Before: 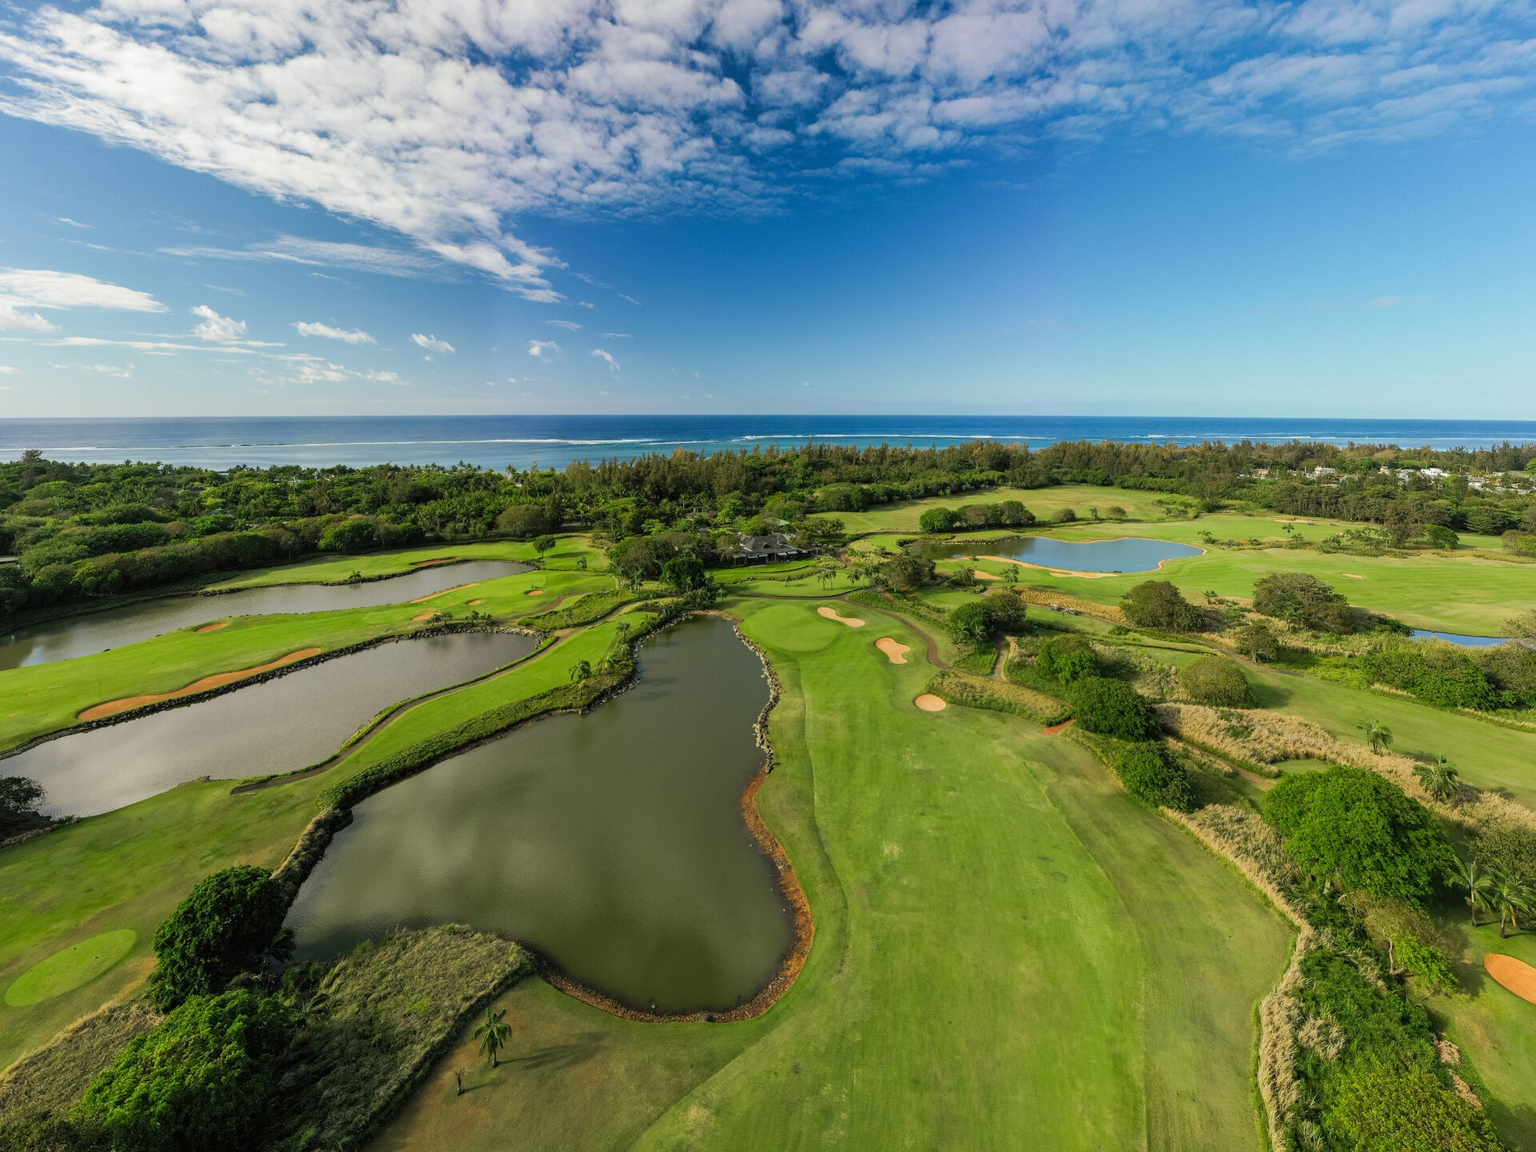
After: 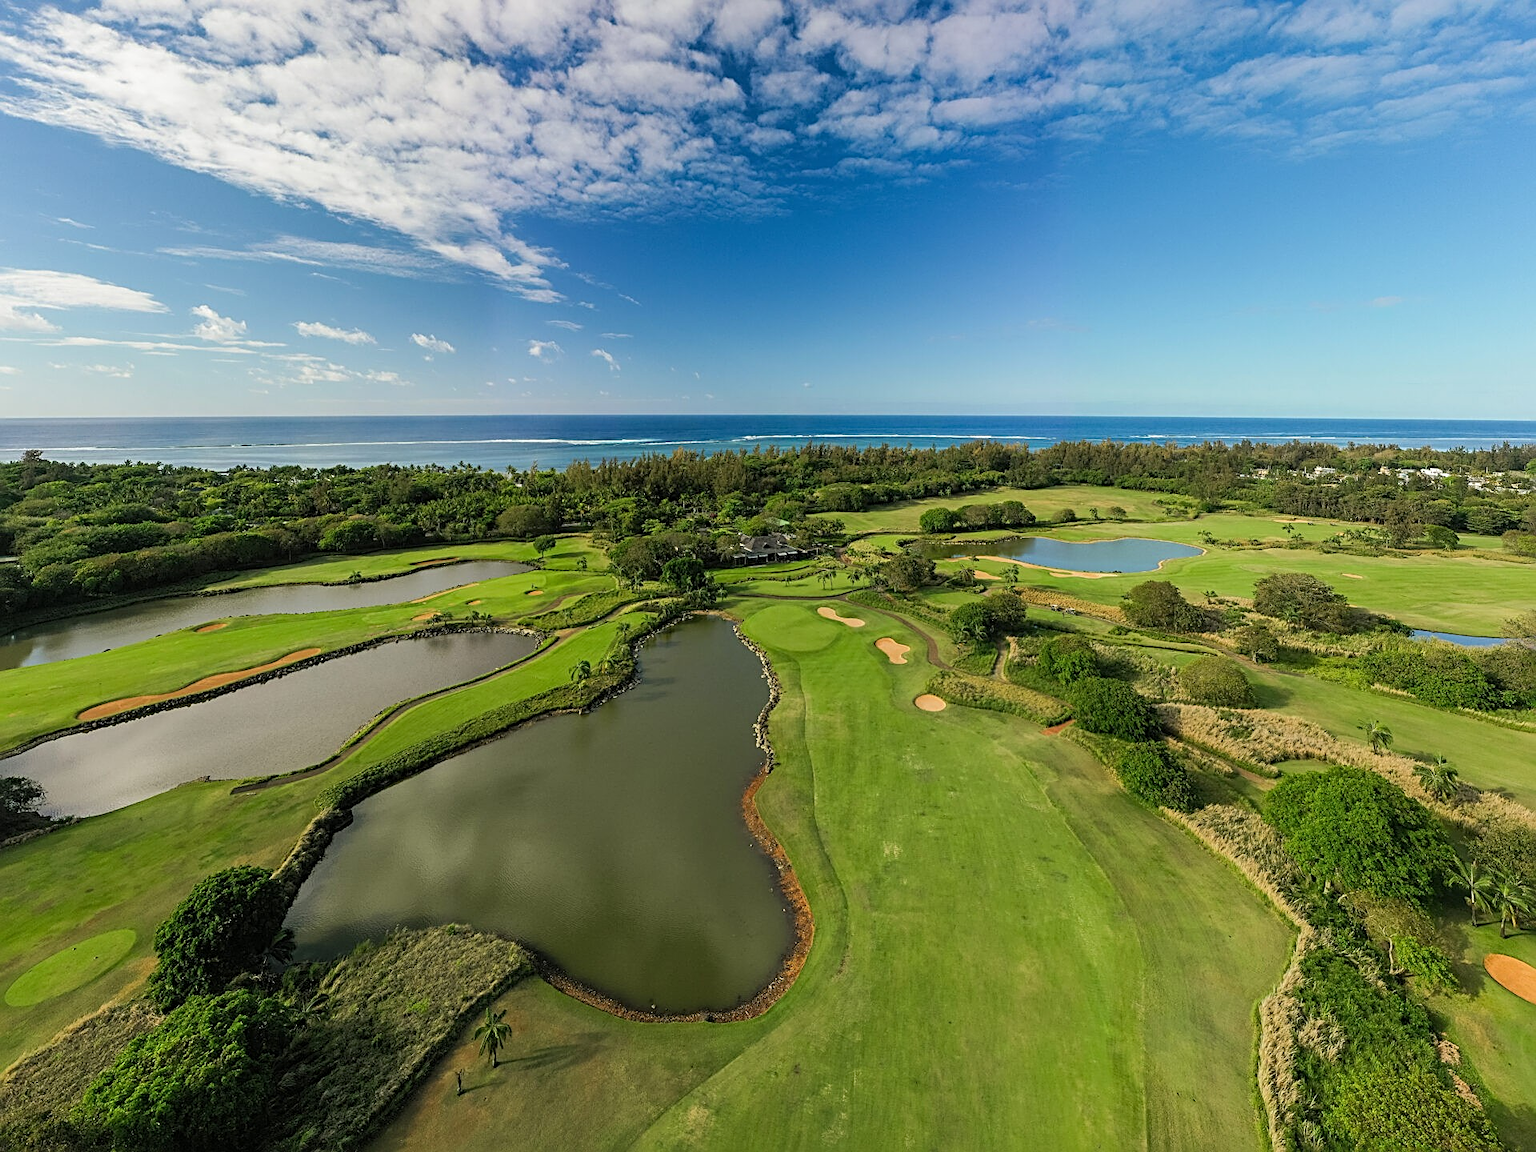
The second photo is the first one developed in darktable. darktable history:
sharpen: radius 2.53, amount 0.622
